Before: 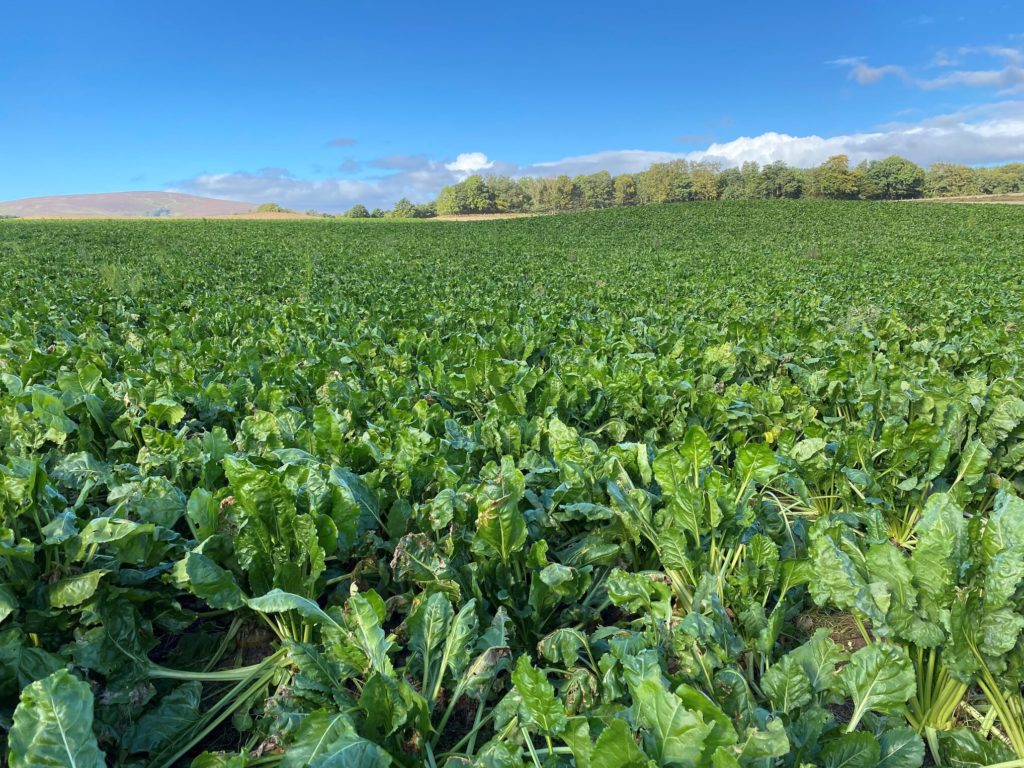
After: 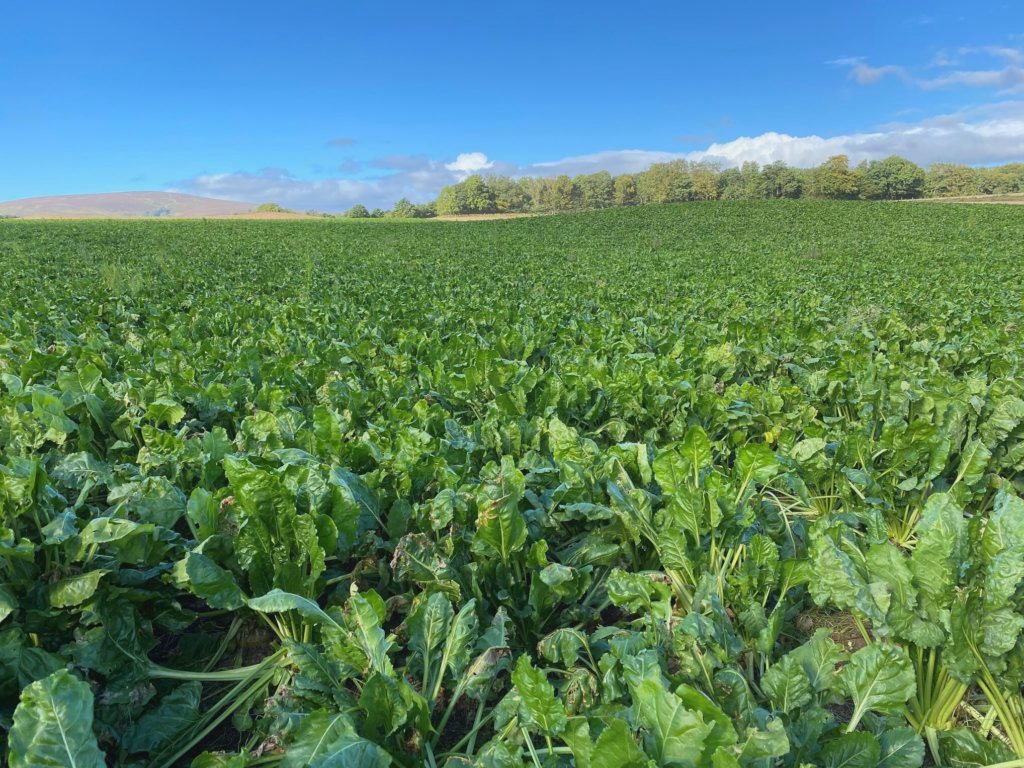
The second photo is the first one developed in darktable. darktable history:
contrast equalizer: y [[0.6 ×6], [0.55 ×6], [0 ×6], [0 ×6], [0 ×6]], mix -0.376
